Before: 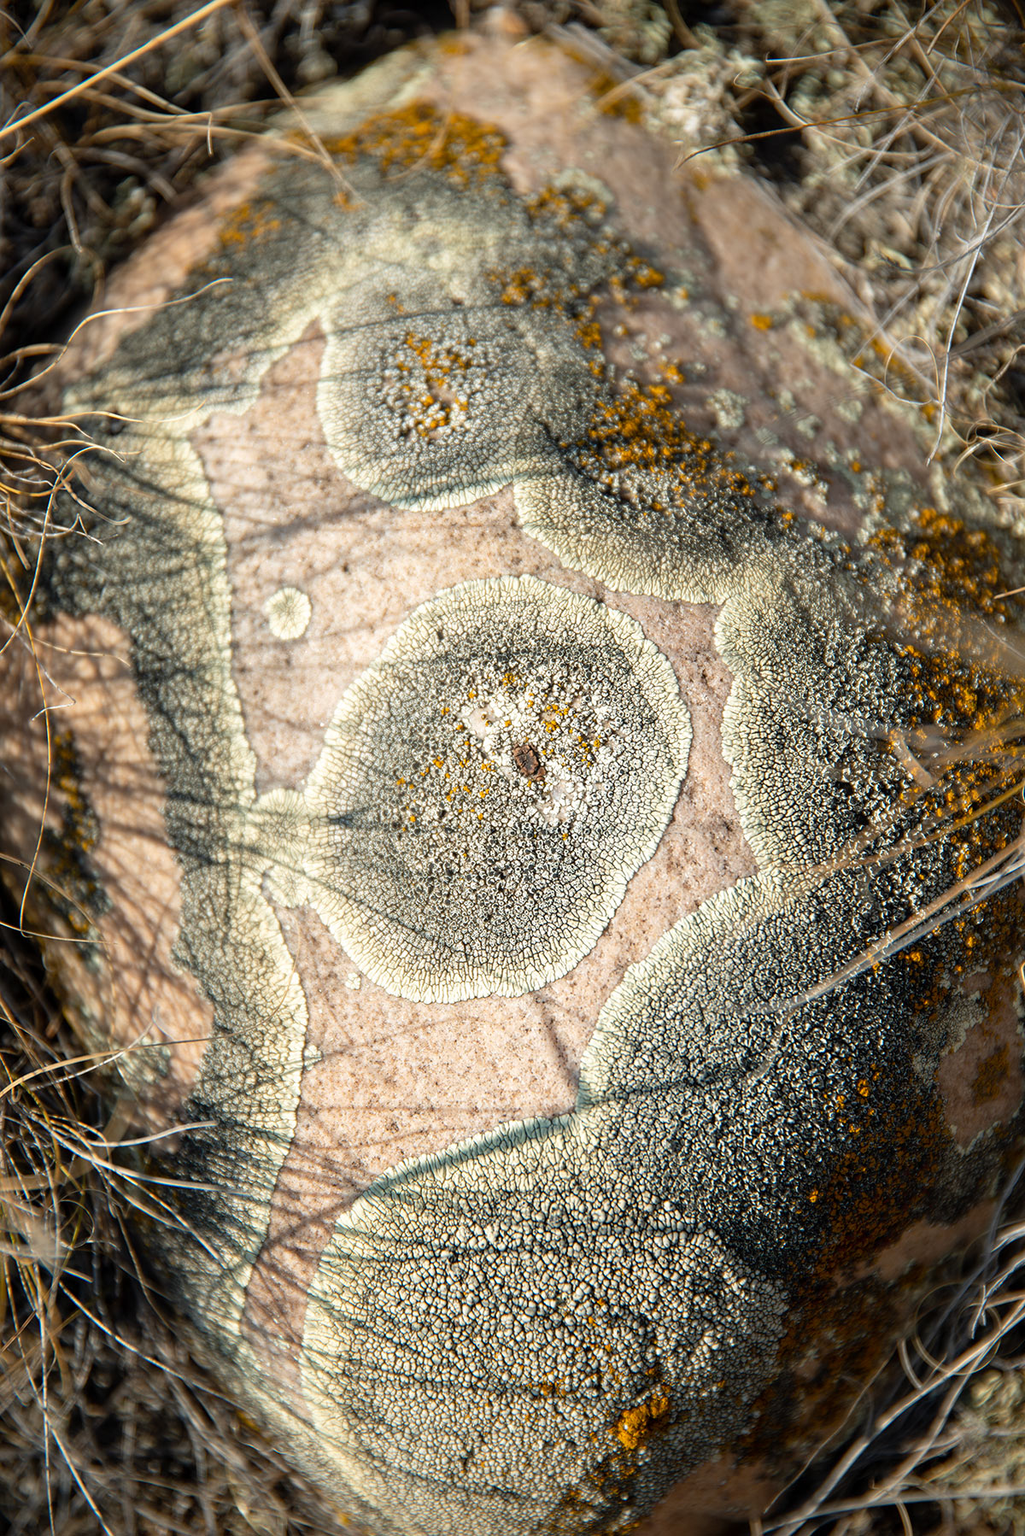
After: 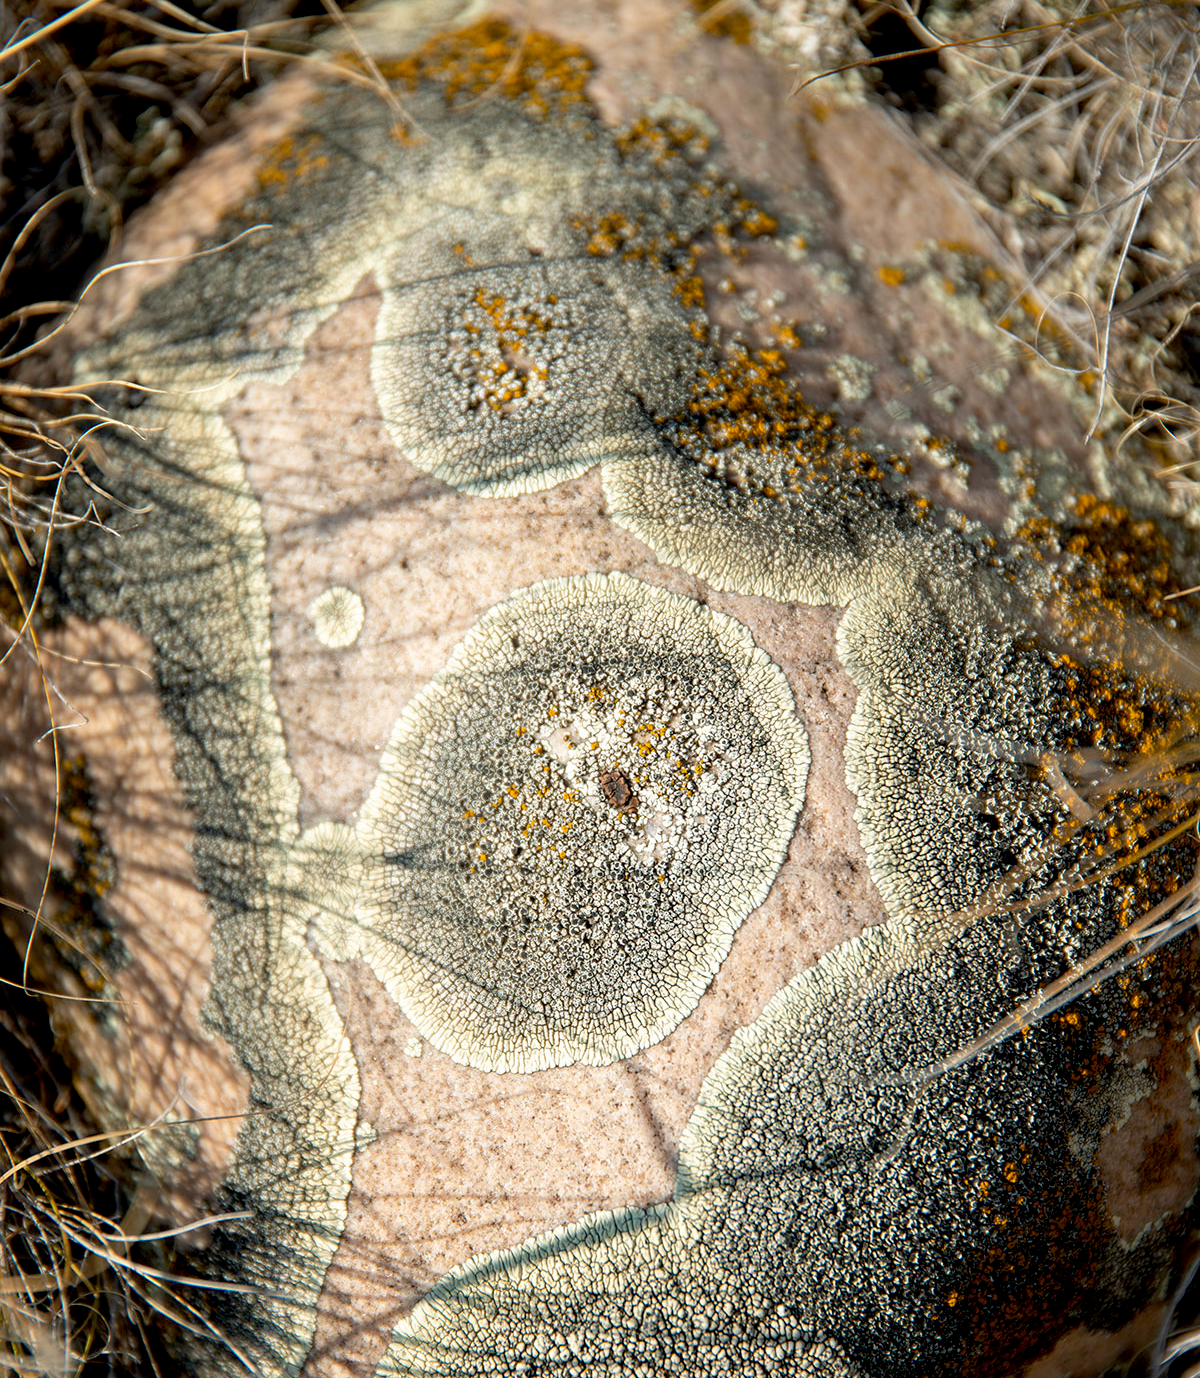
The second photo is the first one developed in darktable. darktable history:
exposure: black level correction 0.009, compensate highlight preservation false
crop: top 5.667%, bottom 17.637%
